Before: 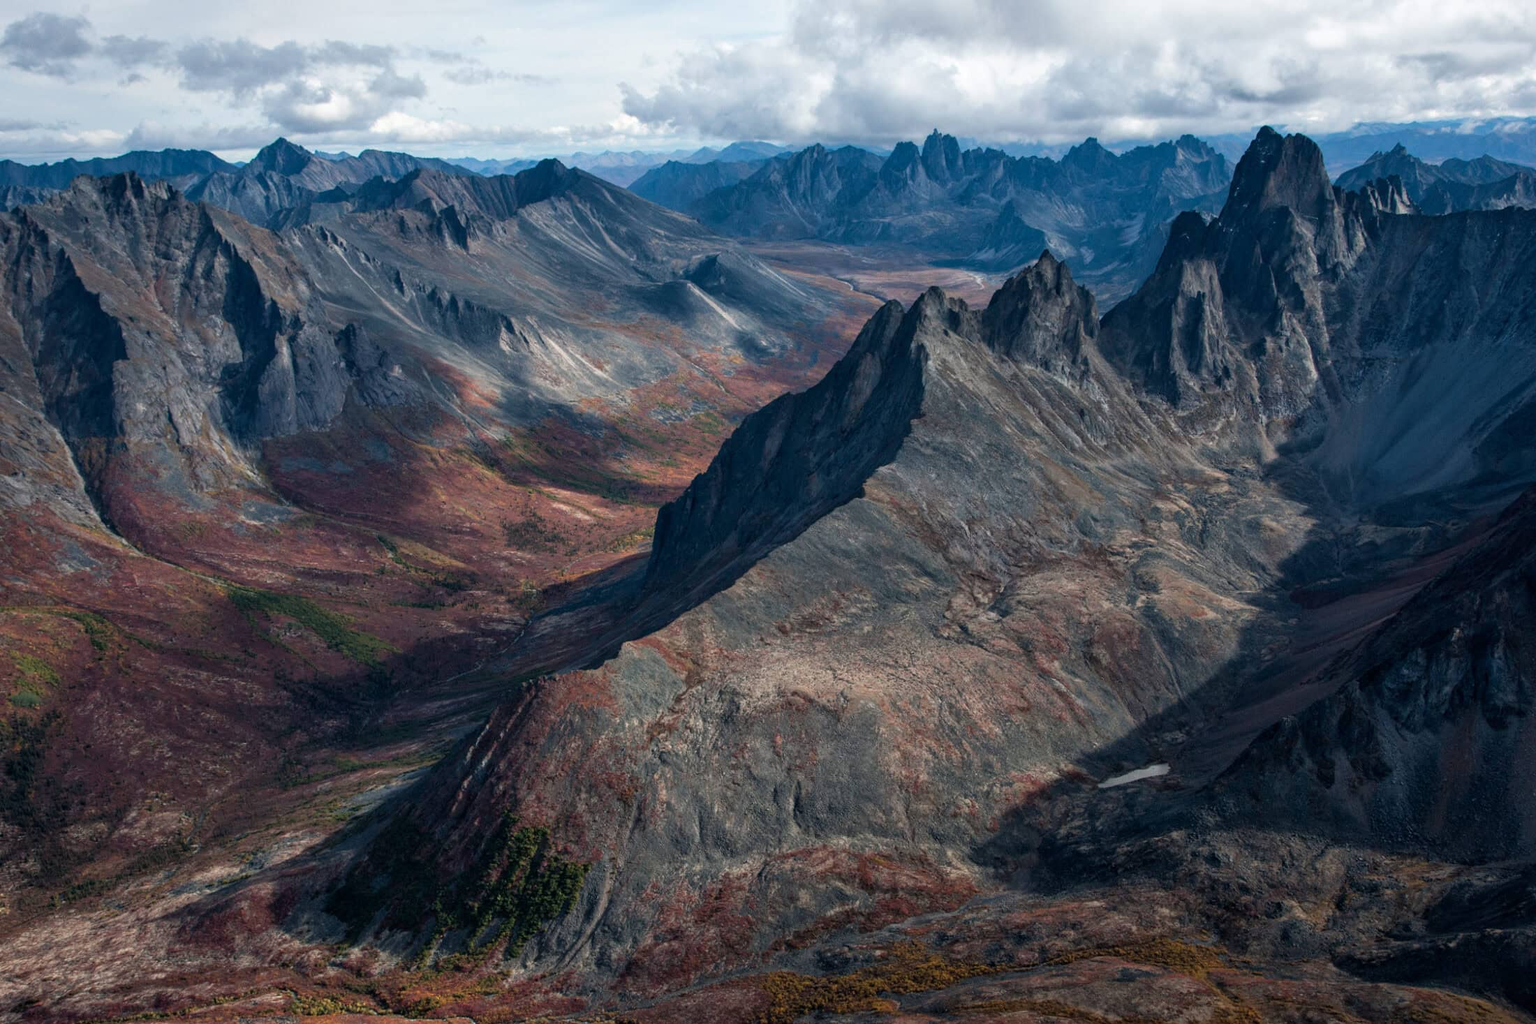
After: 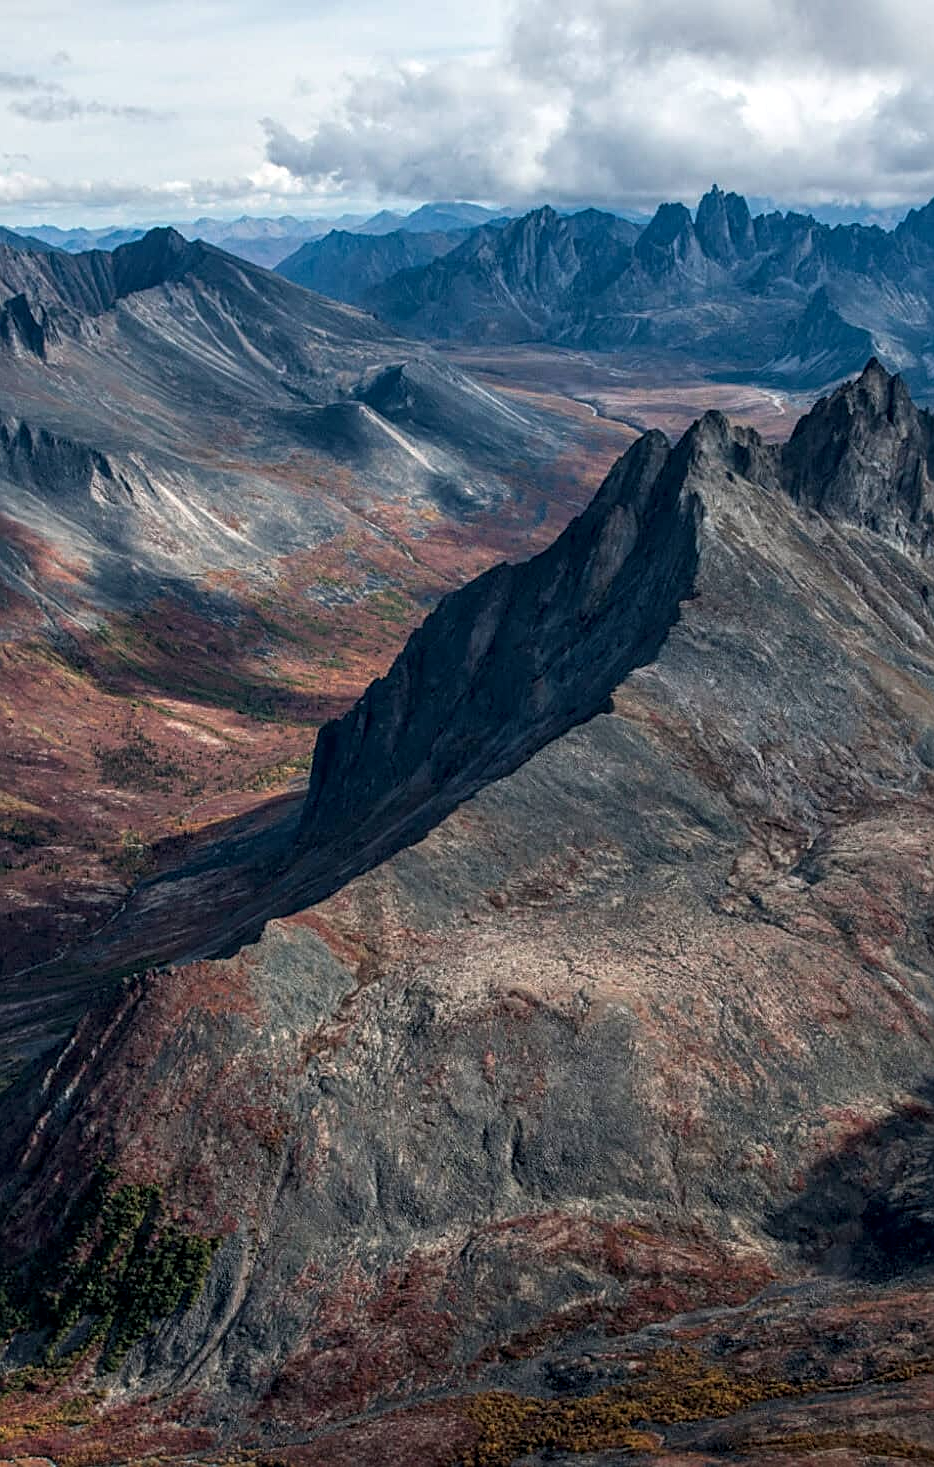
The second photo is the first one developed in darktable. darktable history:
sharpen: on, module defaults
crop: left 28.421%, right 29.095%
local contrast: on, module defaults
